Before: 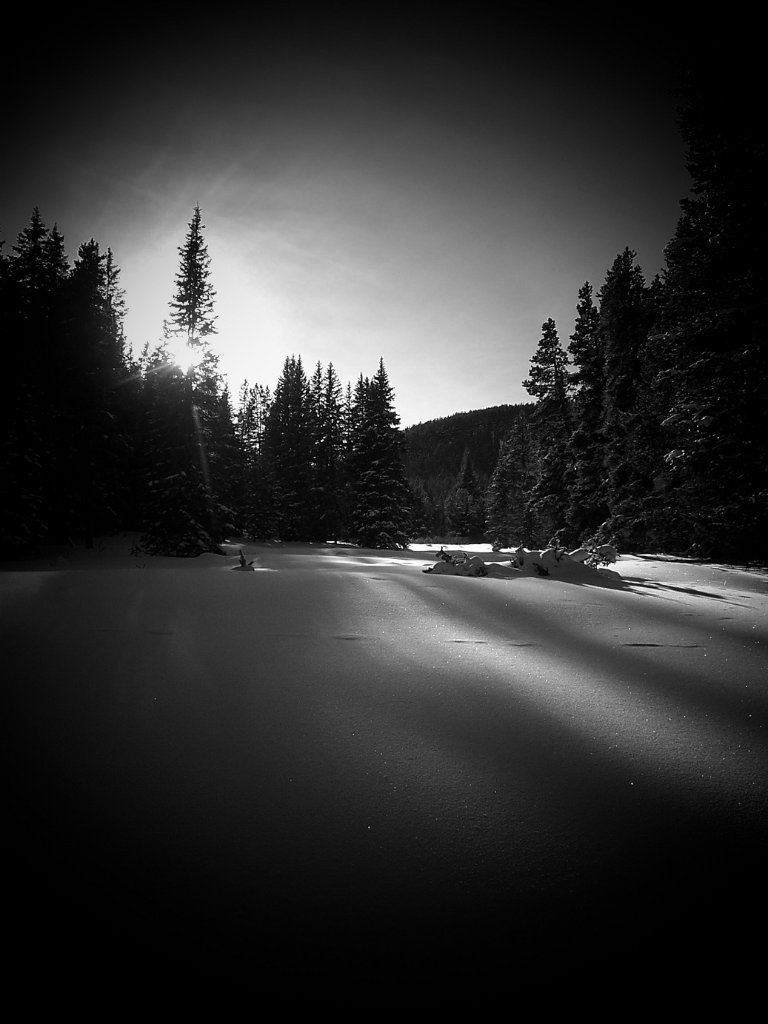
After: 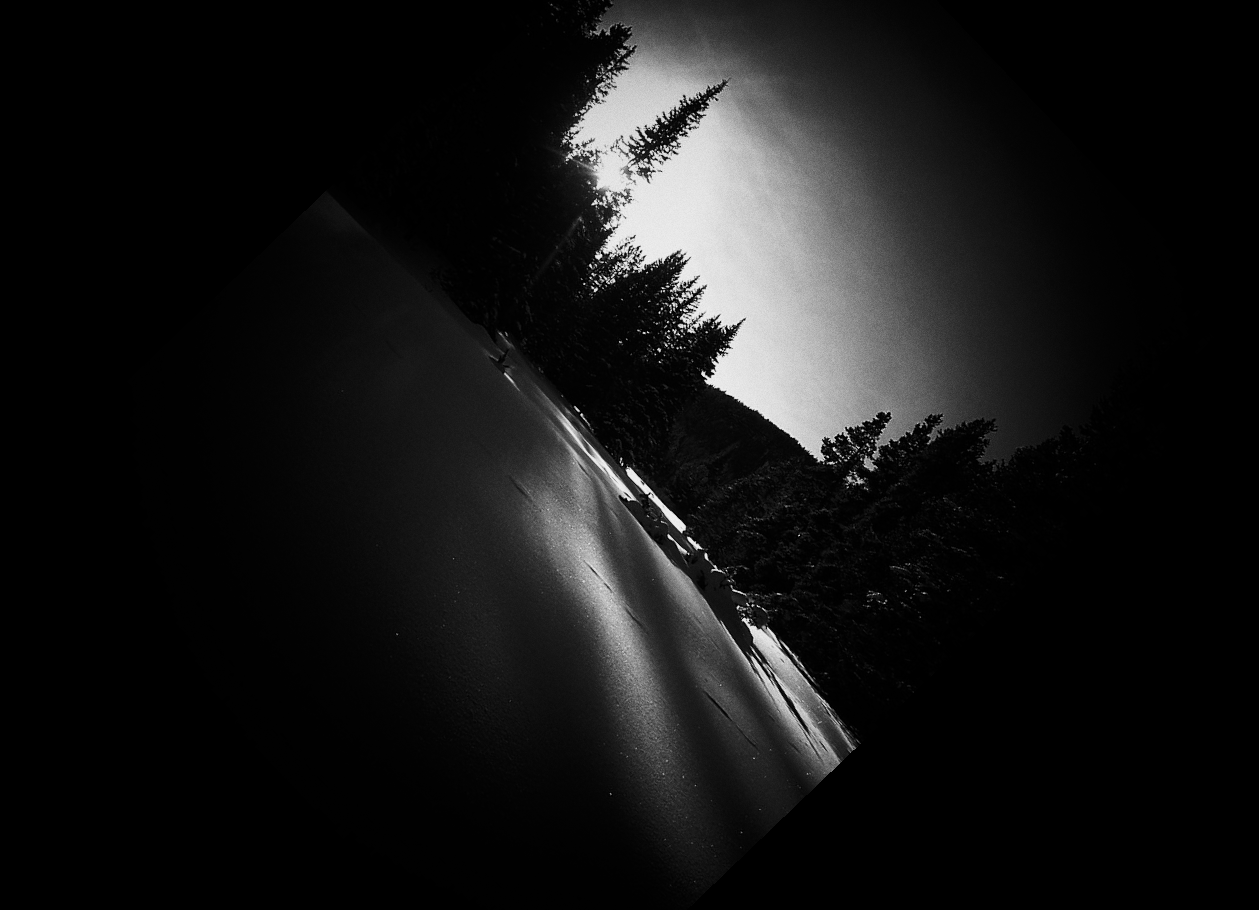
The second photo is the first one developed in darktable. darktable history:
exposure: black level correction 0, exposure -0.721 EV, compensate highlight preservation false
crop and rotate: angle -46.26°, top 16.234%, right 0.912%, bottom 11.704%
grain: coarseness 0.47 ISO
contrast brightness saturation: contrast 0.4, brightness 0.05, saturation 0.25
